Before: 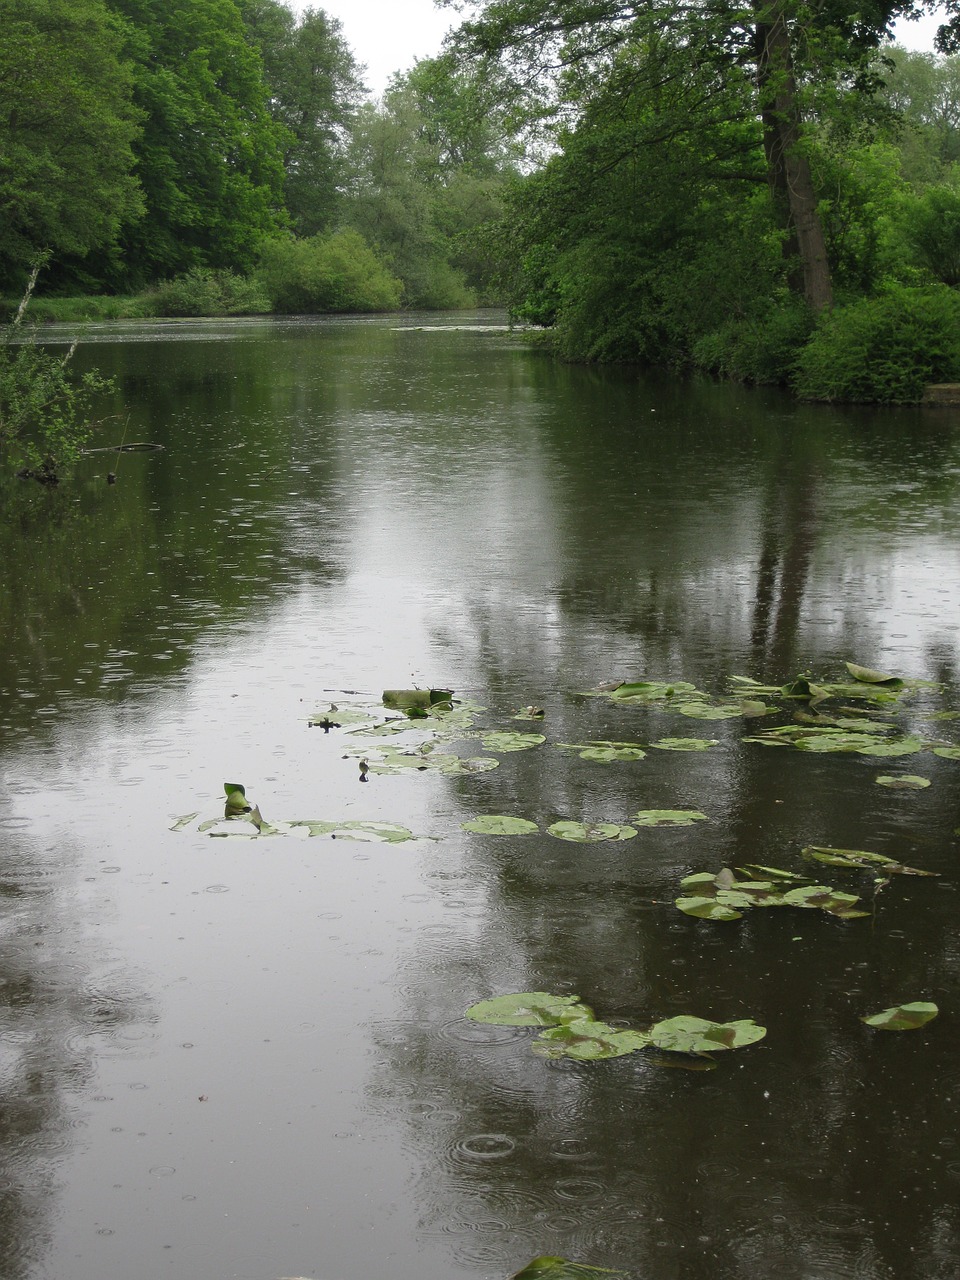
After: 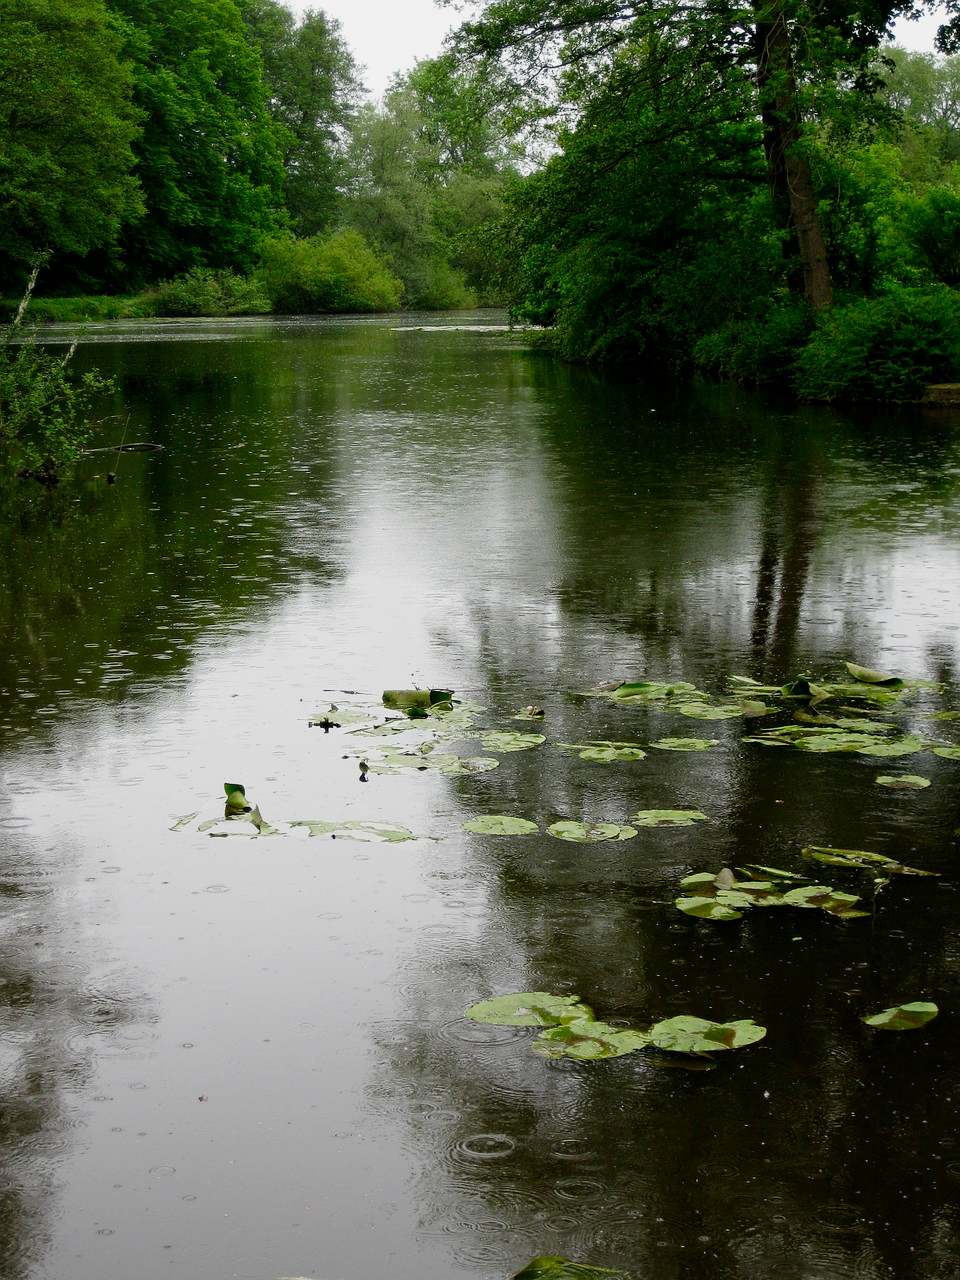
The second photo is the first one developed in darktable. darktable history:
filmic rgb: middle gray luminance 12.61%, black relative exposure -10.12 EV, white relative exposure 3.47 EV, threshold 3.02 EV, target black luminance 0%, hardness 5.74, latitude 44.99%, contrast 1.228, highlights saturation mix 3.66%, shadows ↔ highlights balance 27.34%, preserve chrominance no, color science v4 (2020), contrast in shadows soft, enable highlight reconstruction true
color balance rgb: linear chroma grading › shadows -2.393%, linear chroma grading › highlights -13.856%, linear chroma grading › global chroma -9.346%, linear chroma grading › mid-tones -10.248%, perceptual saturation grading › global saturation 42.488%, contrast 5.531%
